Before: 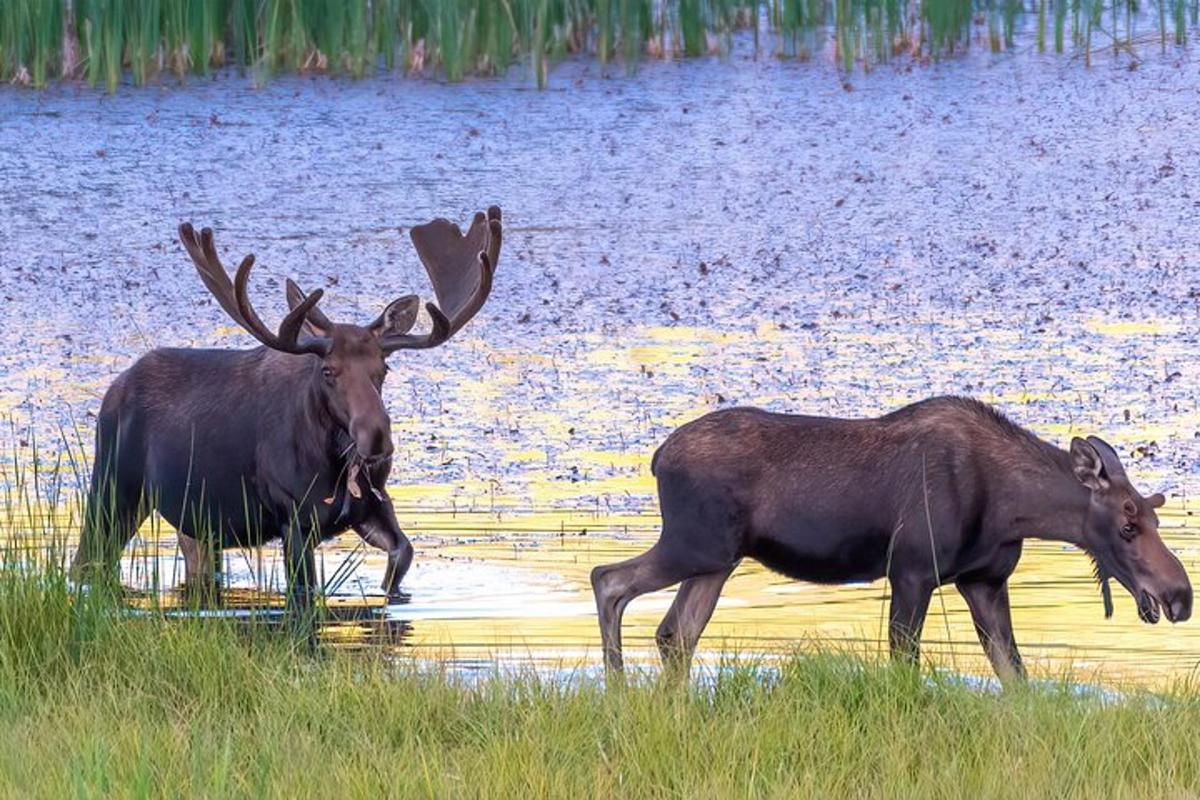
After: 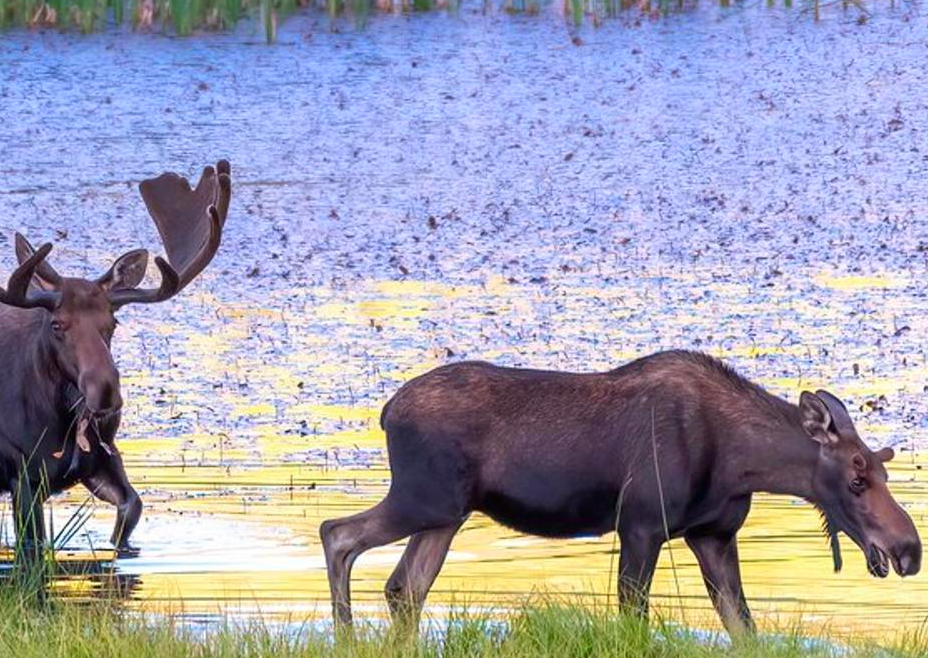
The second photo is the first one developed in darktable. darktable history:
crop: left 22.633%, top 5.866%, bottom 11.853%
color correction: highlights b* -0.009
contrast brightness saturation: contrast 0.079, saturation 0.204
